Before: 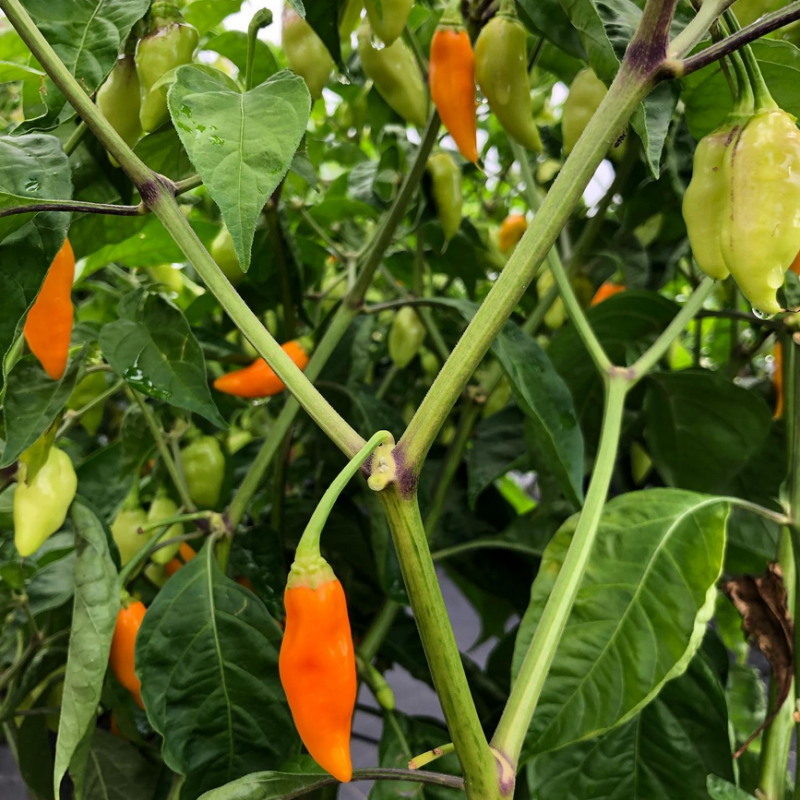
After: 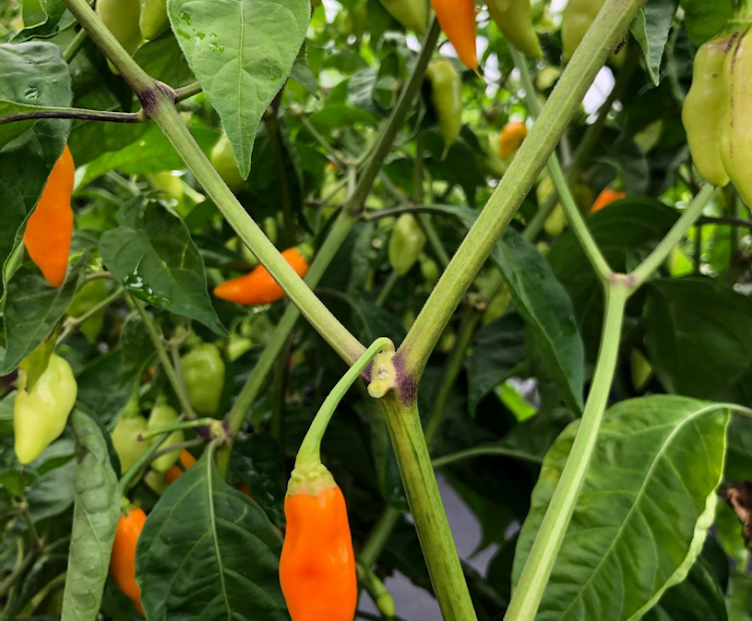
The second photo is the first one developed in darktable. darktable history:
crop and rotate: angle 0.066°, top 11.664%, right 5.8%, bottom 10.618%
